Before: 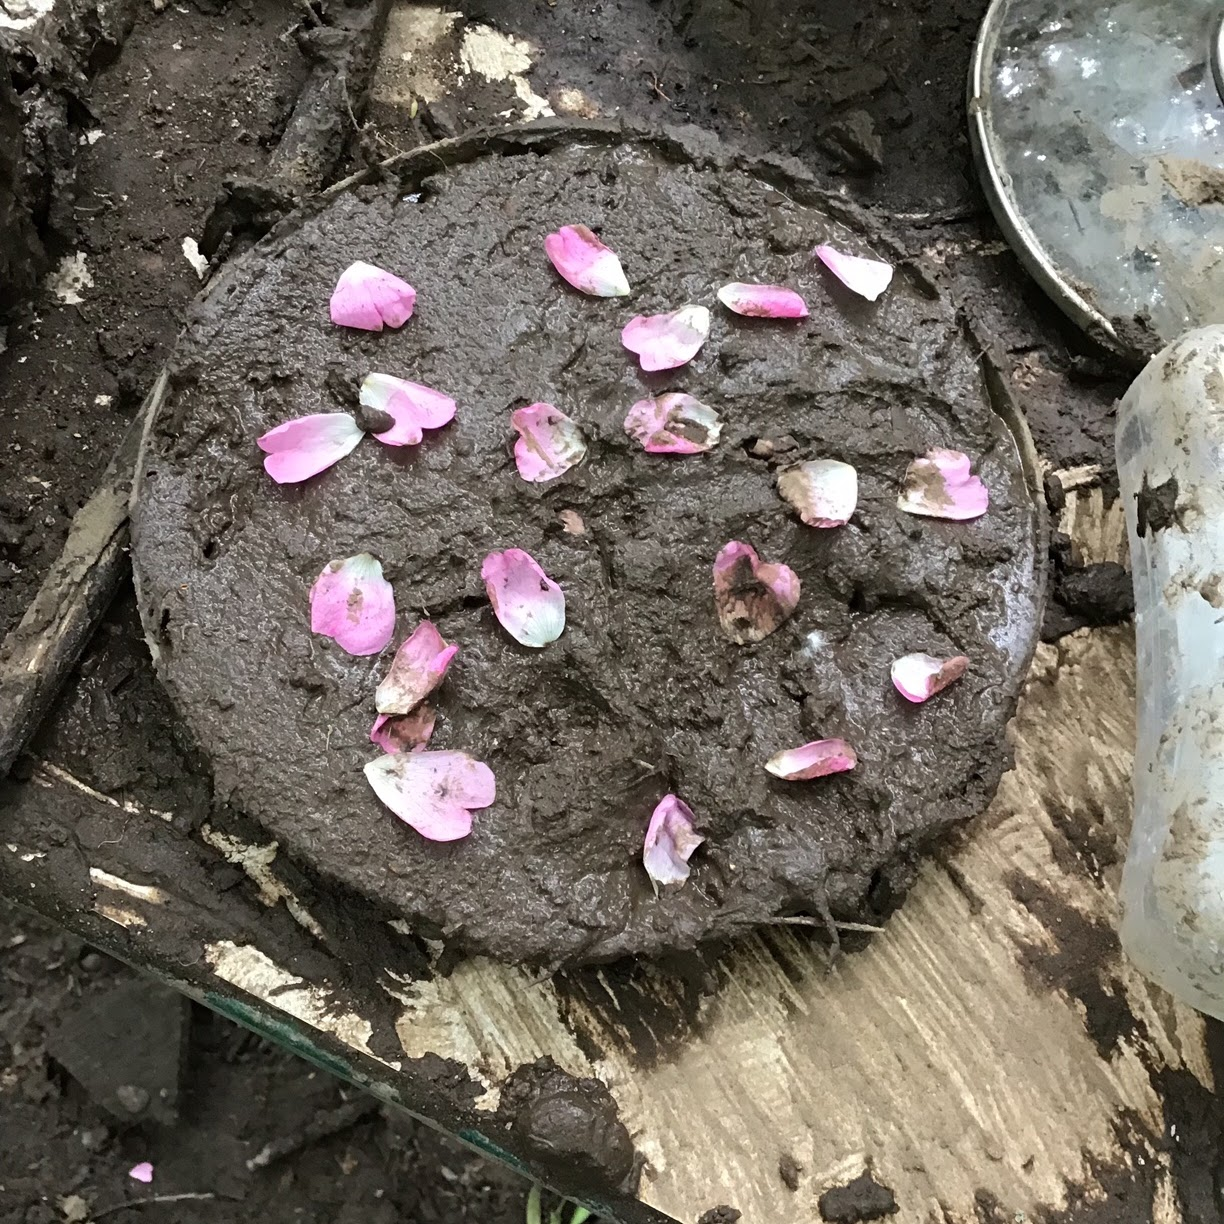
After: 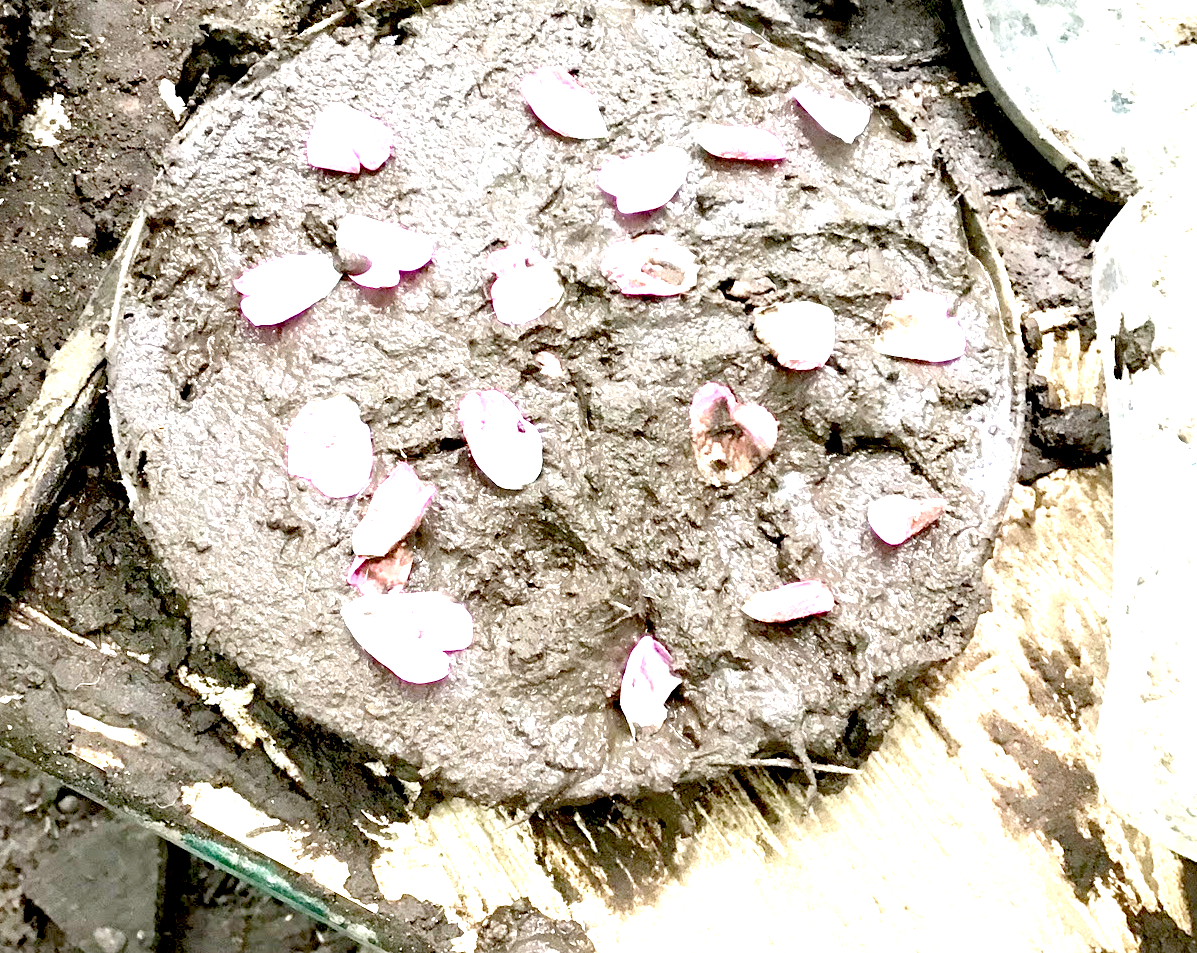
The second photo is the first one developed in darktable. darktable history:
exposure: black level correction 0.015, exposure 1.782 EV, compensate highlight preservation false
crop and rotate: left 1.926%, top 12.933%, right 0.229%, bottom 9.187%
